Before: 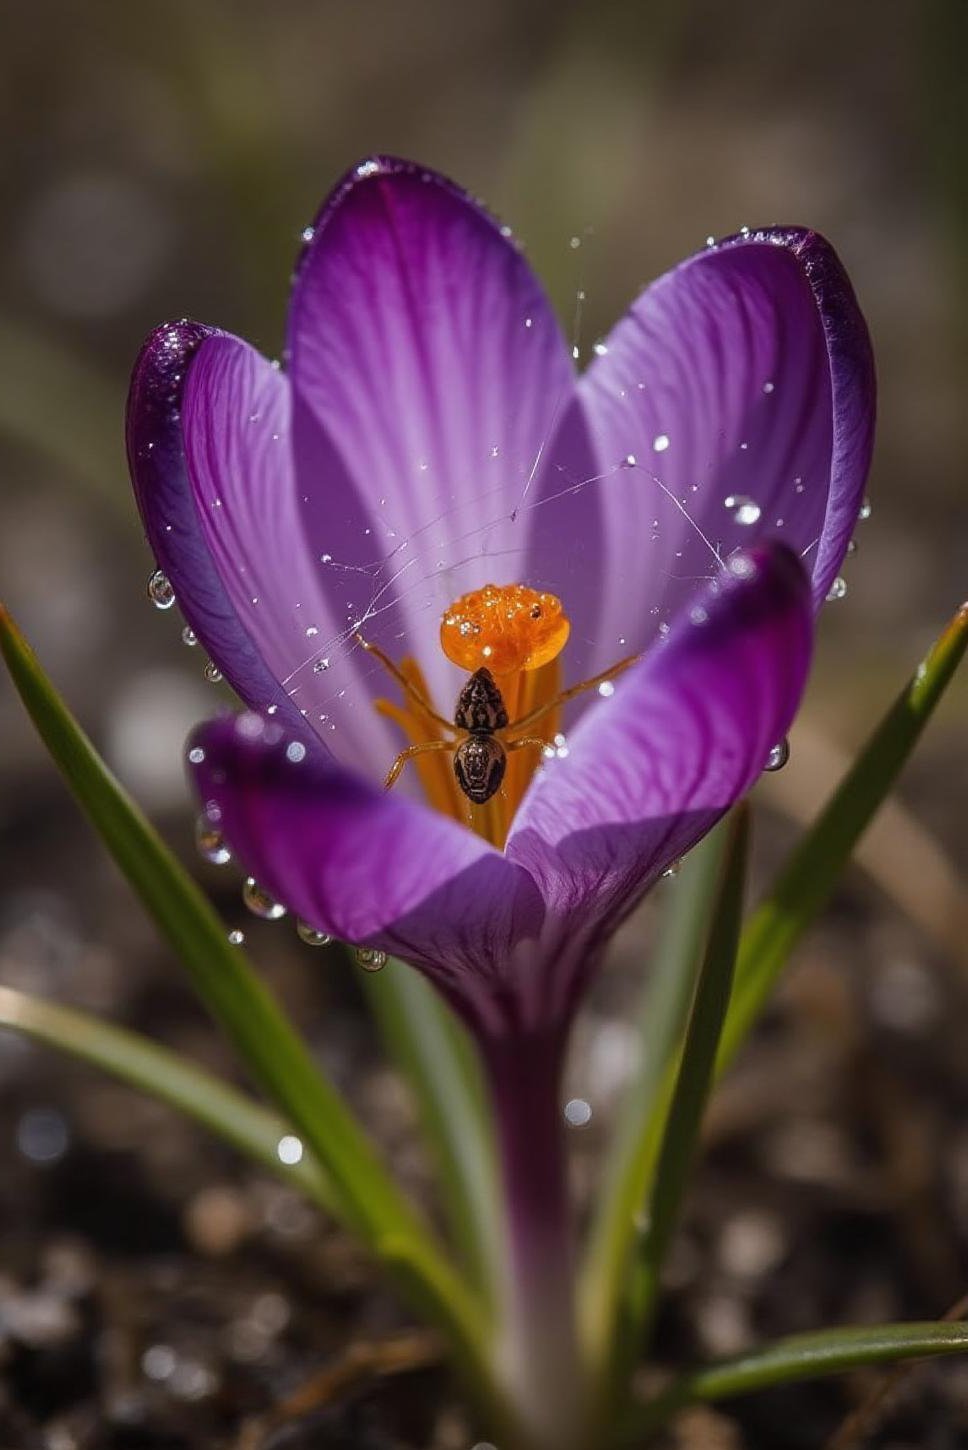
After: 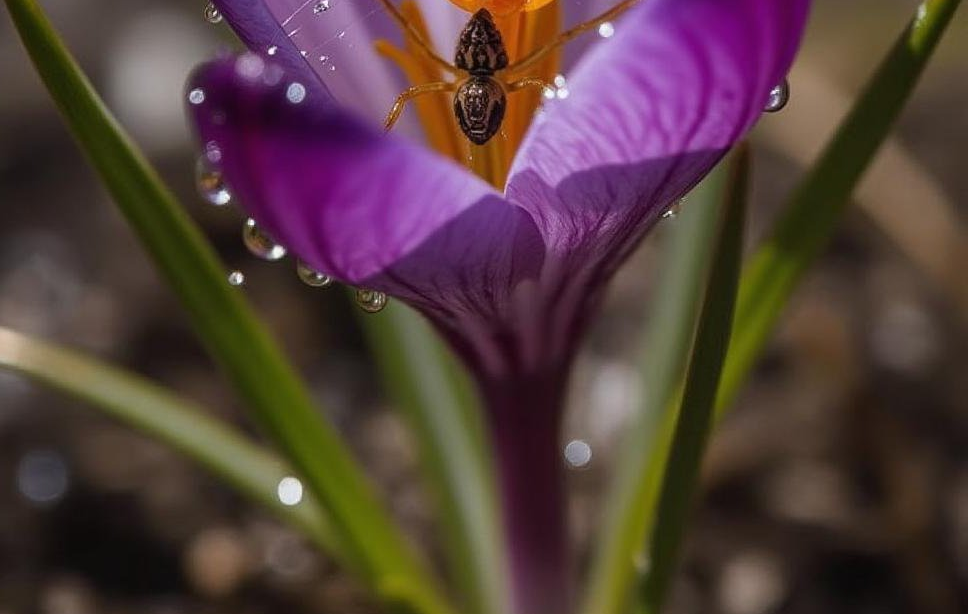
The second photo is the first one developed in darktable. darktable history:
crop: top 45.477%, bottom 12.123%
